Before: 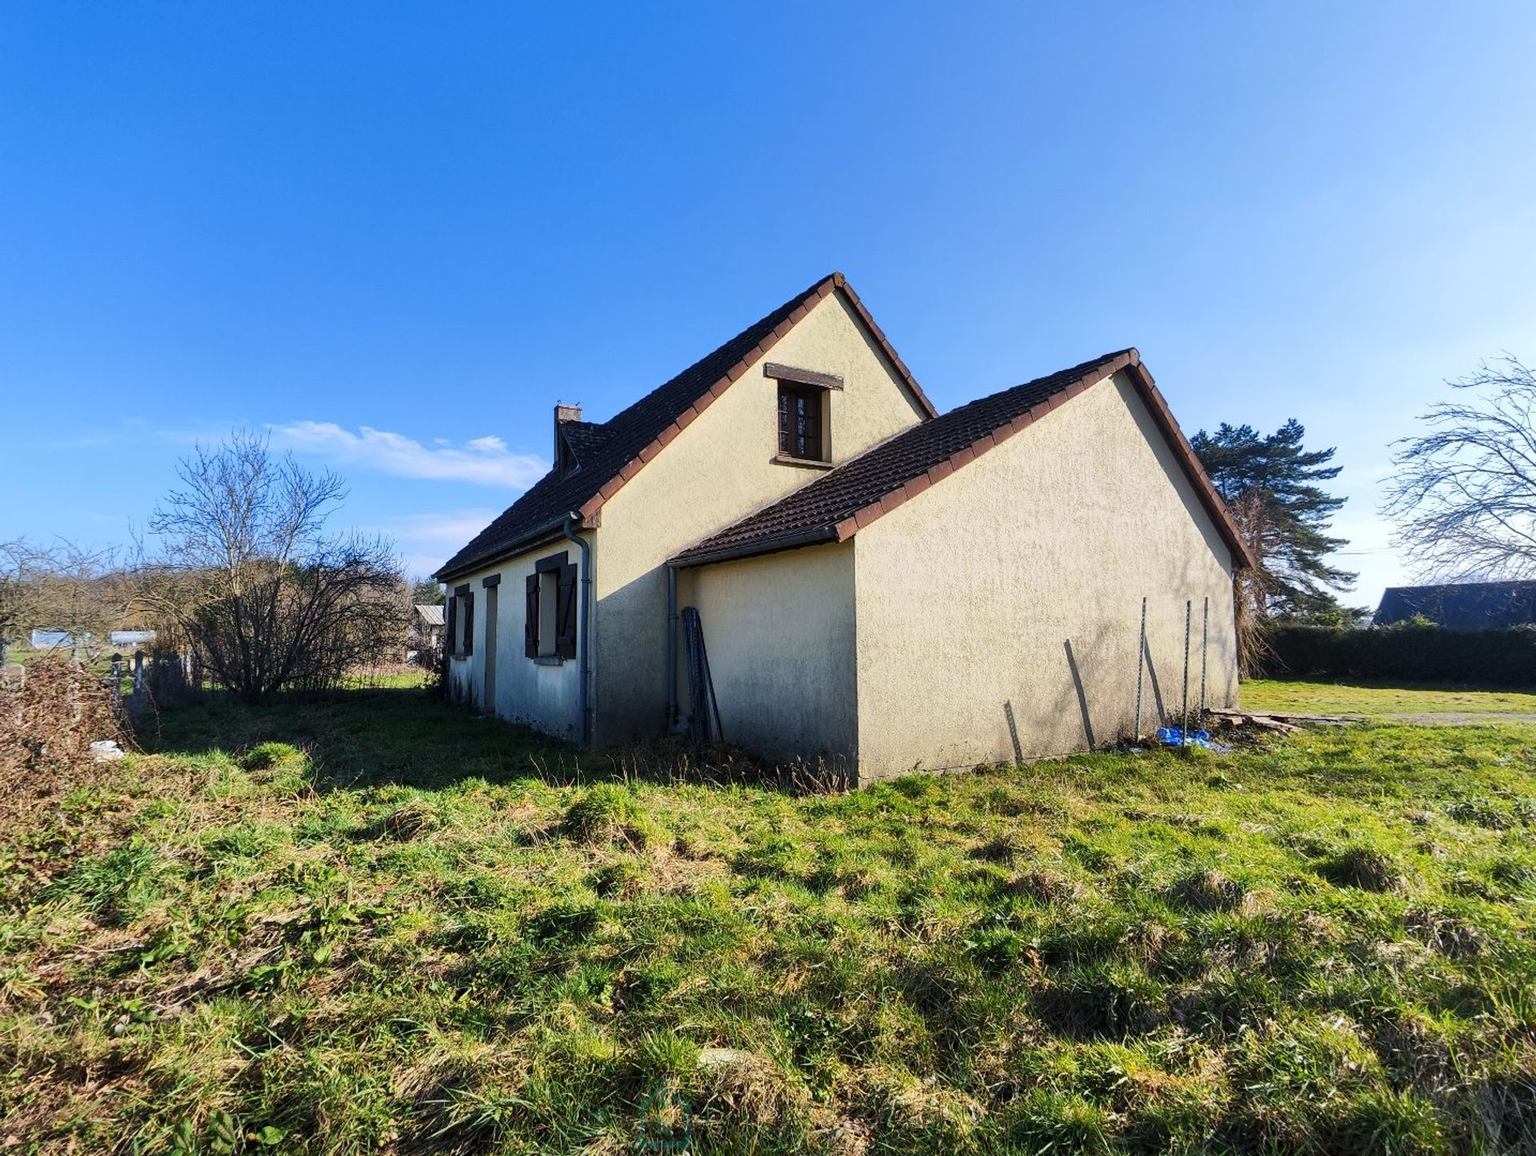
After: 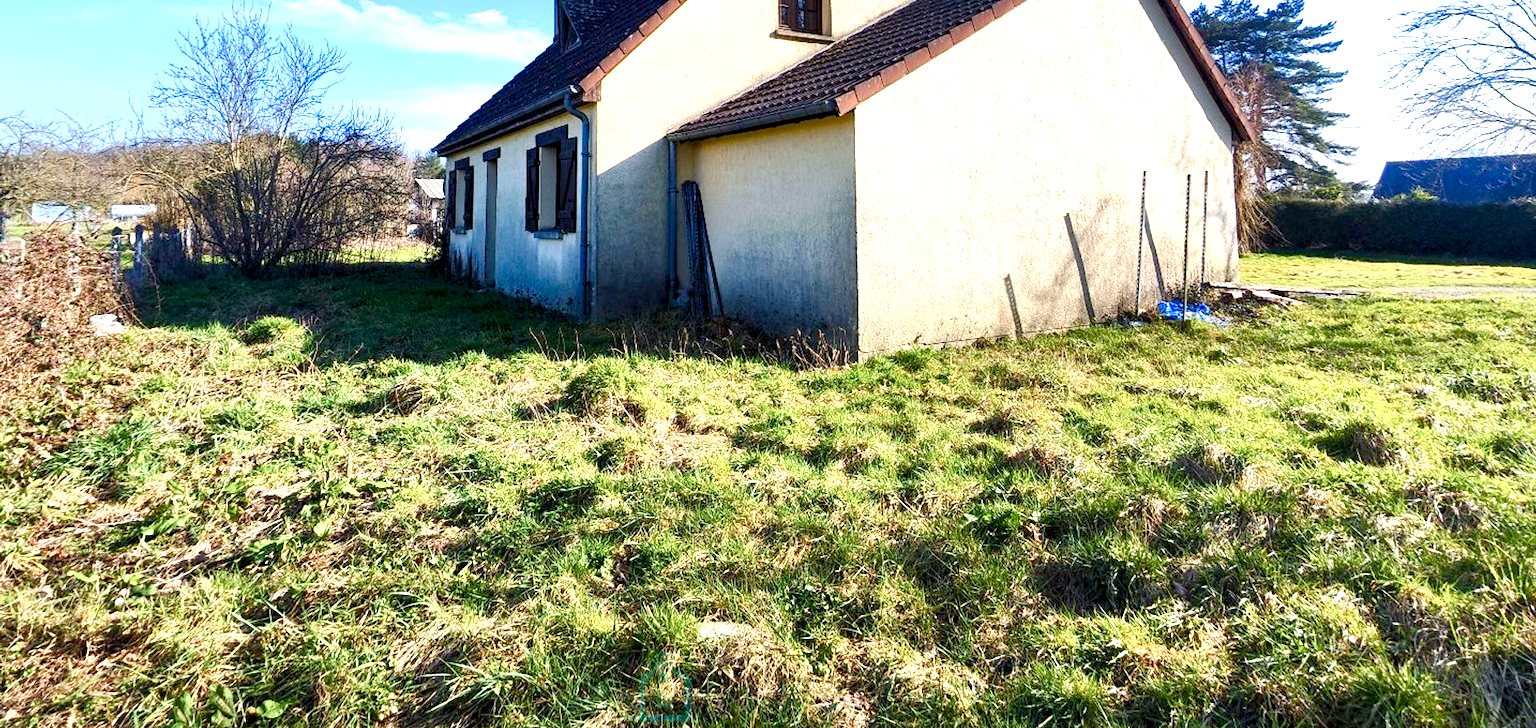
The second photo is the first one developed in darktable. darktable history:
haze removal: compatibility mode true, adaptive false
shadows and highlights: shadows 30.78, highlights 0.893, soften with gaussian
exposure: exposure 1 EV, compensate highlight preservation false
crop and rotate: top 36.909%
color balance rgb: shadows lift › chroma 1.921%, shadows lift › hue 262.8°, power › hue 328.3°, global offset › luminance -0.508%, perceptual saturation grading › global saturation 20%, perceptual saturation grading › highlights -50.441%, perceptual saturation grading › shadows 30.128%, perceptual brilliance grading › global brilliance 2.96%, perceptual brilliance grading › highlights -2.297%, perceptual brilliance grading › shadows 3.44%, global vibrance 20%
